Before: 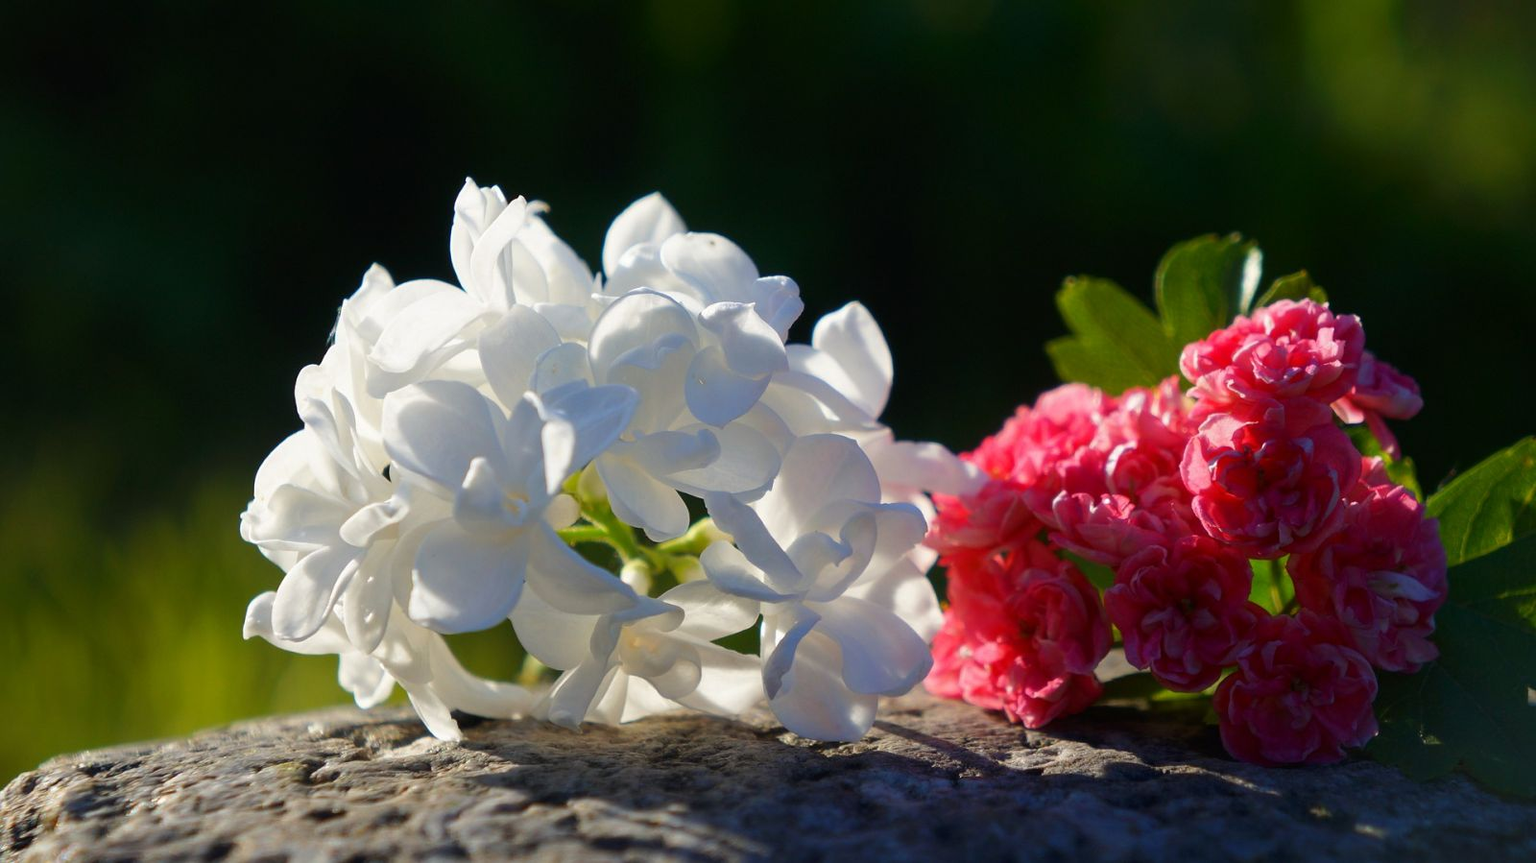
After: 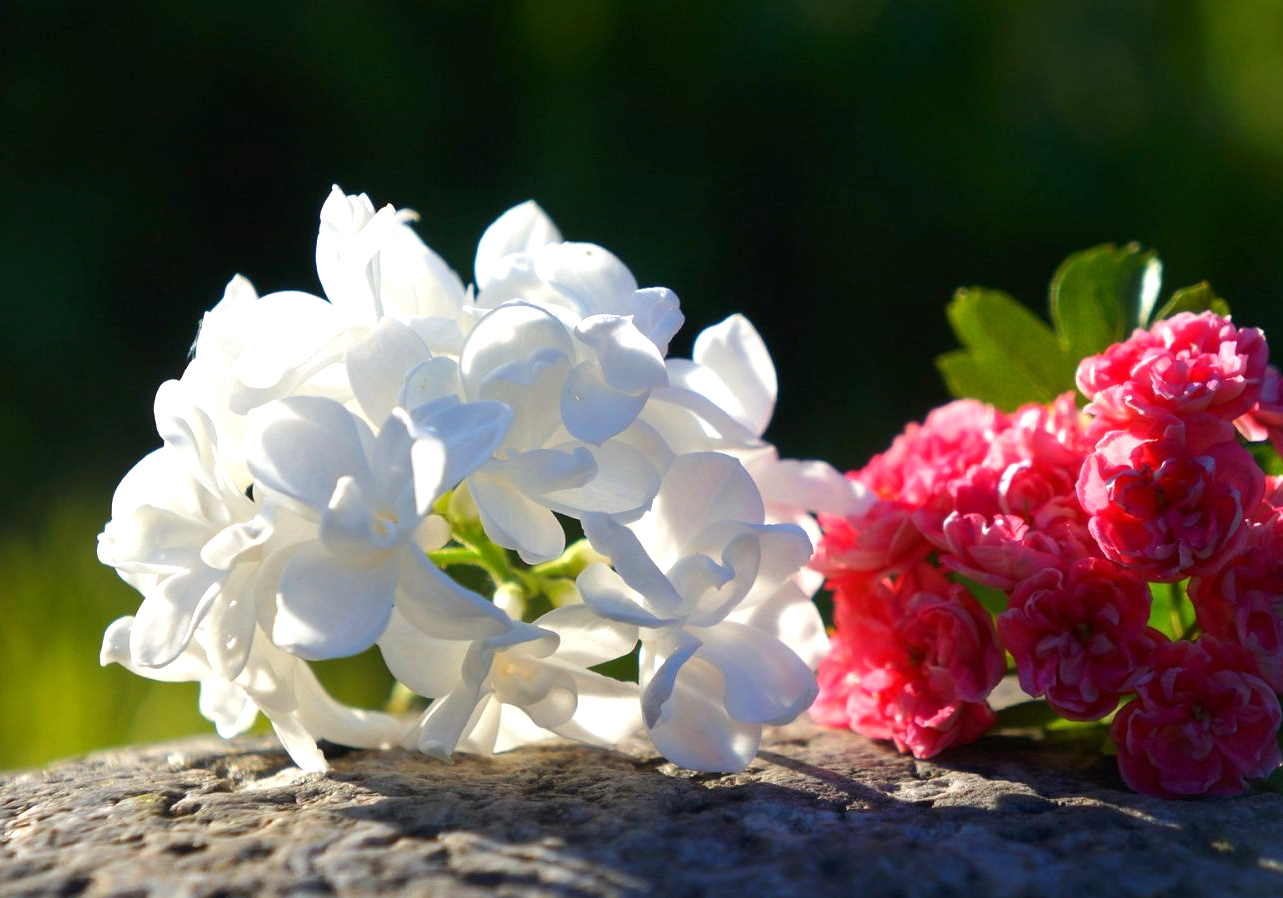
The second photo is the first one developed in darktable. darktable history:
exposure: exposure 0.566 EV, compensate highlight preservation false
crop and rotate: left 9.597%, right 10.195%
